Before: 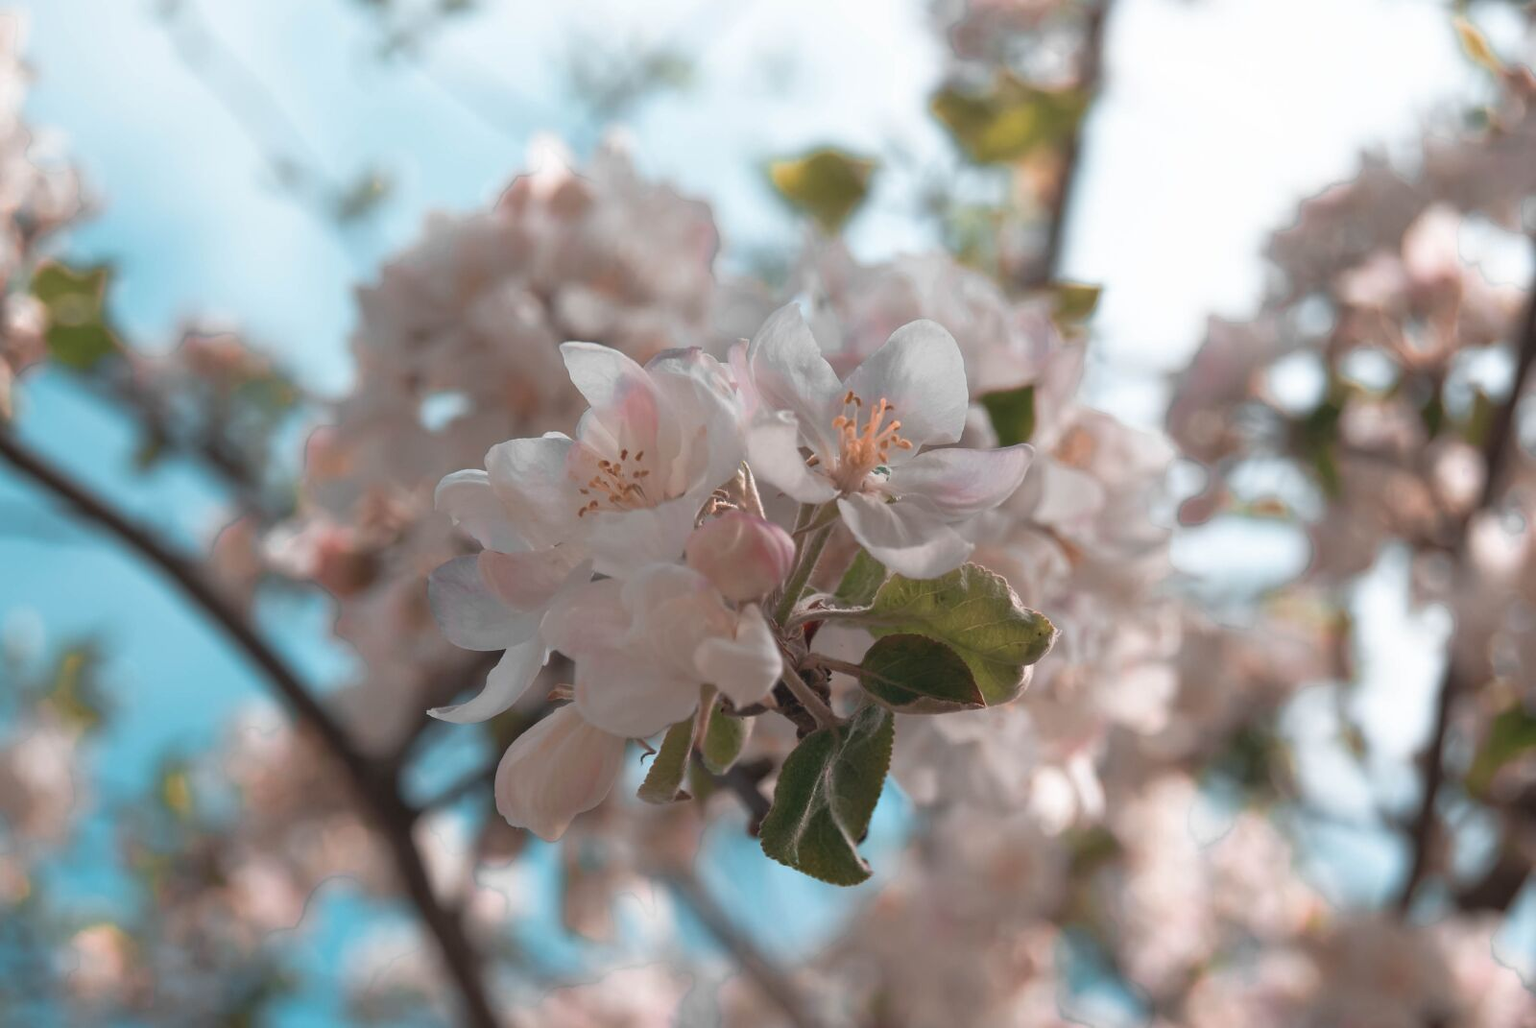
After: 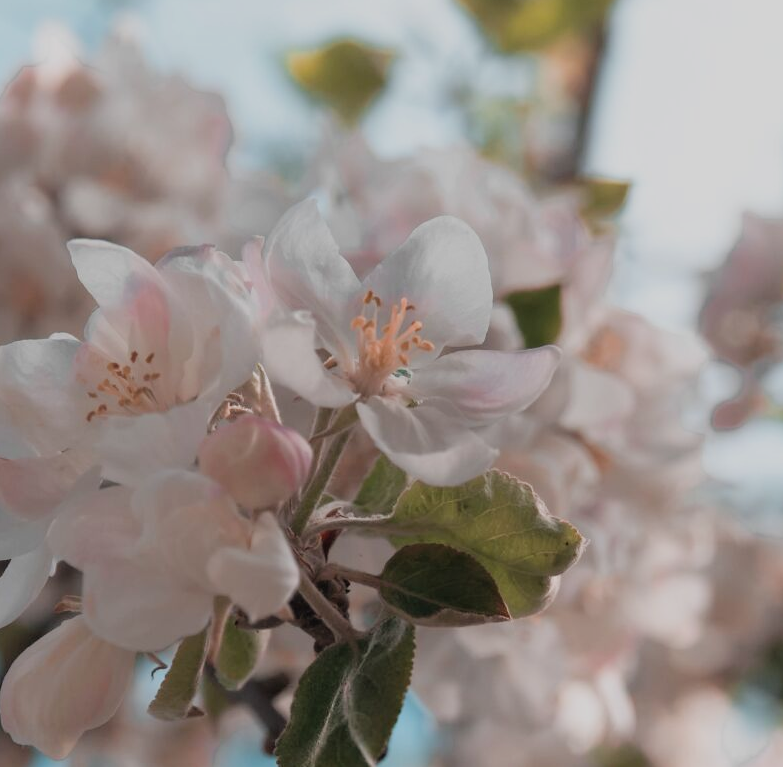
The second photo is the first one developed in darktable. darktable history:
crop: left 32.286%, top 10.969%, right 18.754%, bottom 17.331%
filmic rgb: black relative exposure -7.65 EV, white relative exposure 4.56 EV, hardness 3.61, contrast 0.988
tone equalizer: mask exposure compensation -0.511 EV
